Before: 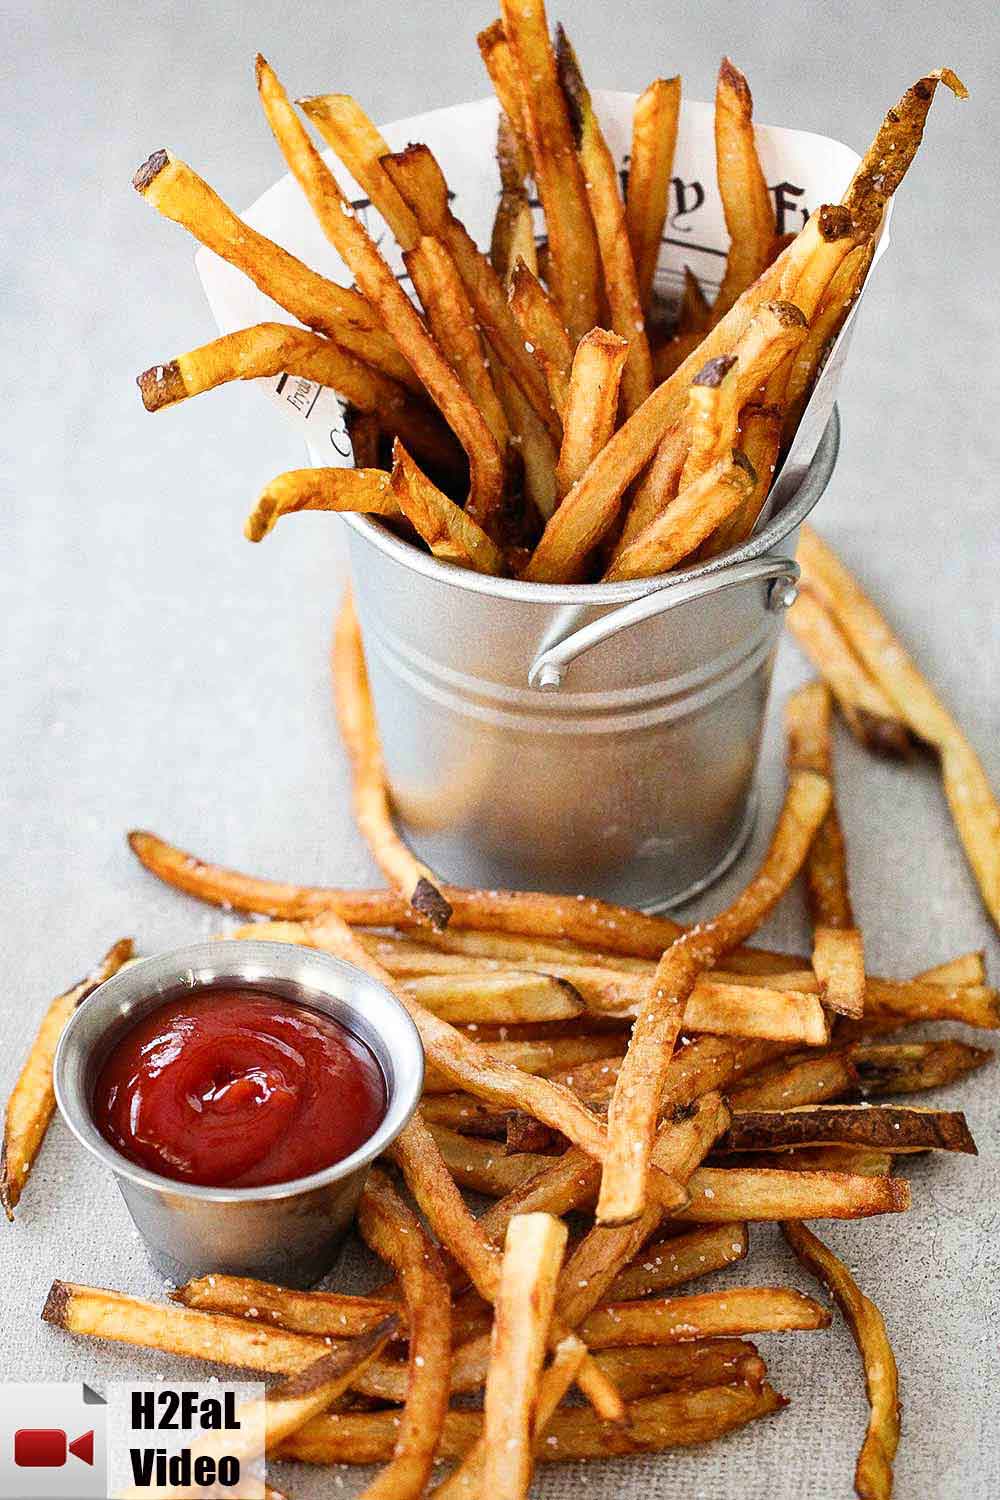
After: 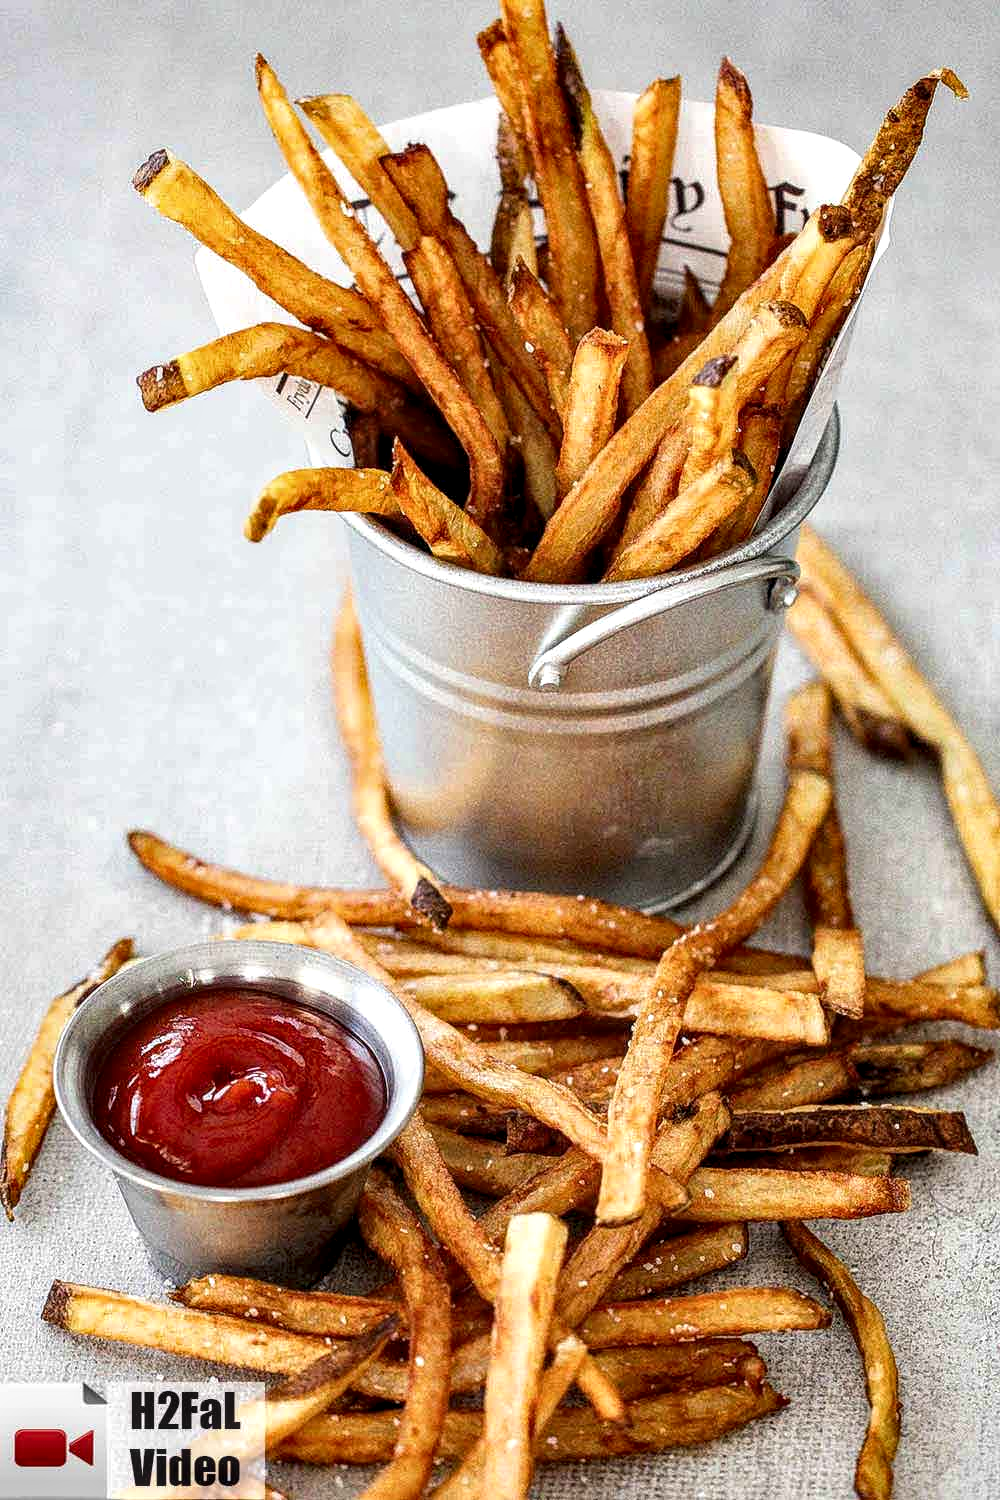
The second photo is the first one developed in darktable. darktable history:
local contrast: detail 150%
base curve: curves: ch0 [(0, 0) (0.297, 0.298) (1, 1)], preserve colors none
